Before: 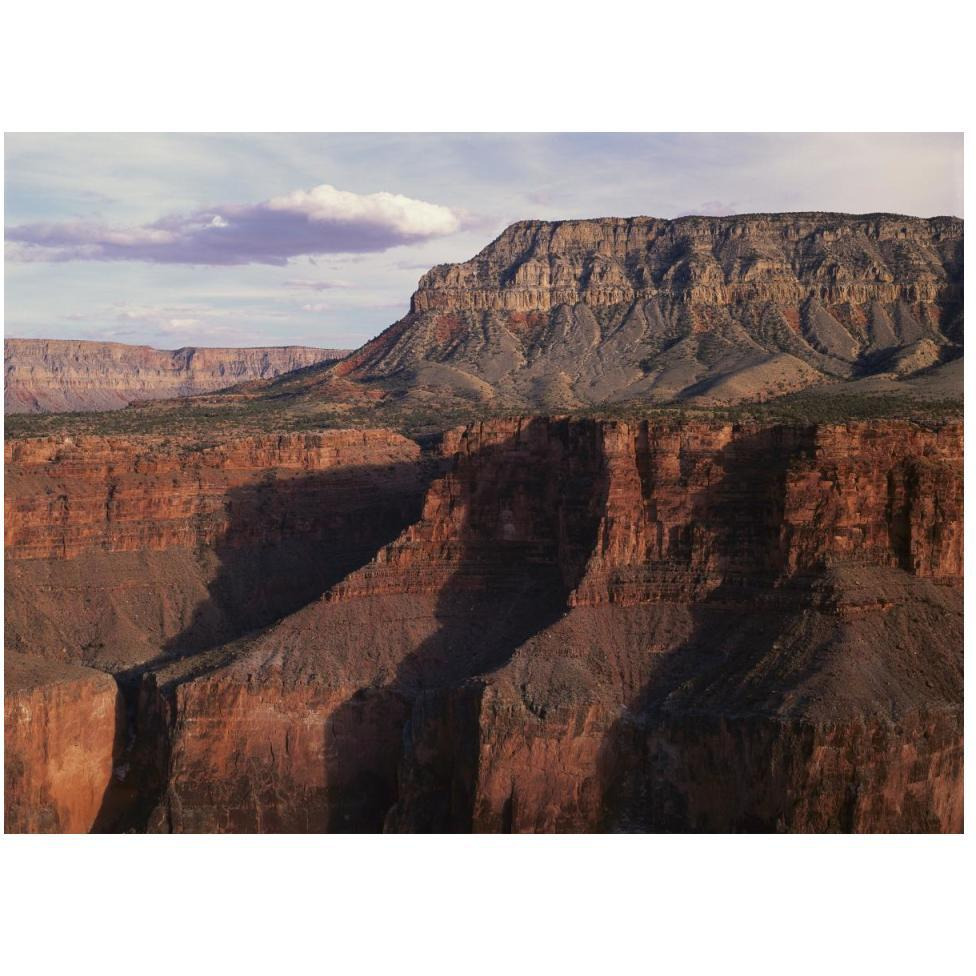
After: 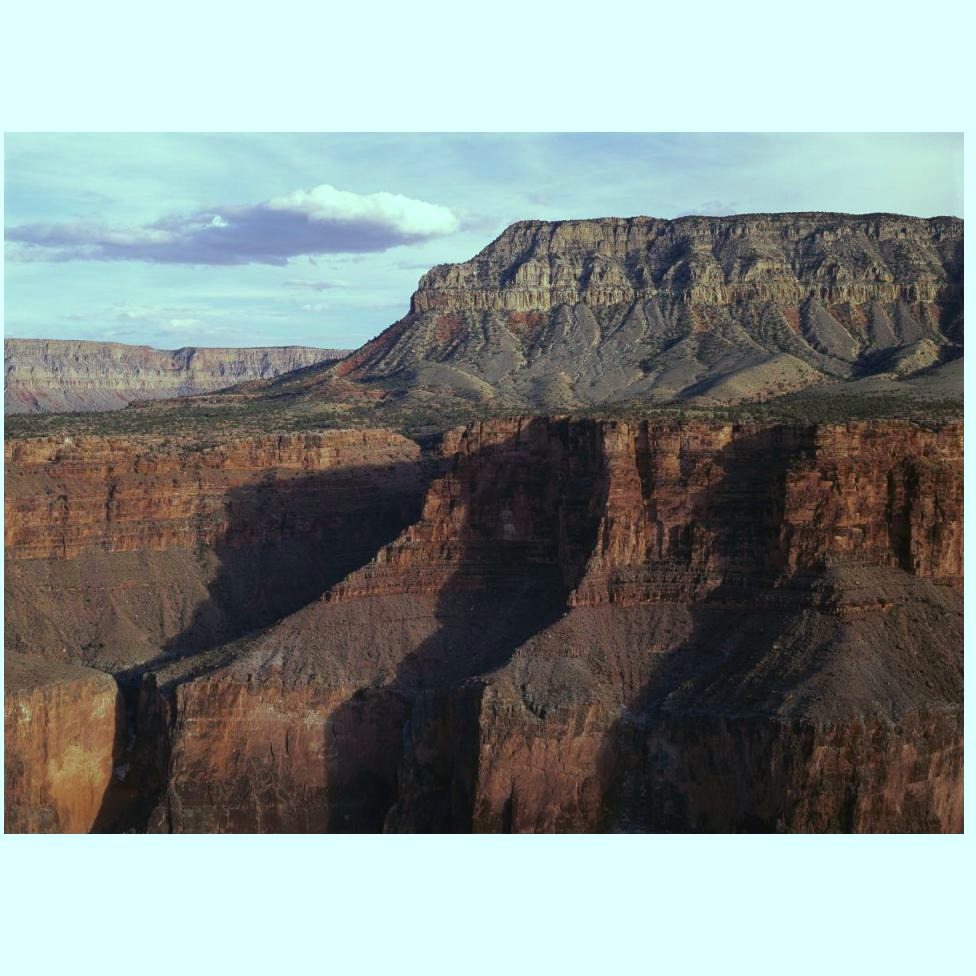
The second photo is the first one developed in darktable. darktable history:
color zones: curves: ch2 [(0, 0.5) (0.143, 0.517) (0.286, 0.571) (0.429, 0.522) (0.571, 0.5) (0.714, 0.5) (0.857, 0.5) (1, 0.5)]
color balance: mode lift, gamma, gain (sRGB), lift [0.997, 0.979, 1.021, 1.011], gamma [1, 1.084, 0.916, 0.998], gain [1, 0.87, 1.13, 1.101], contrast 4.55%, contrast fulcrum 38.24%, output saturation 104.09%
